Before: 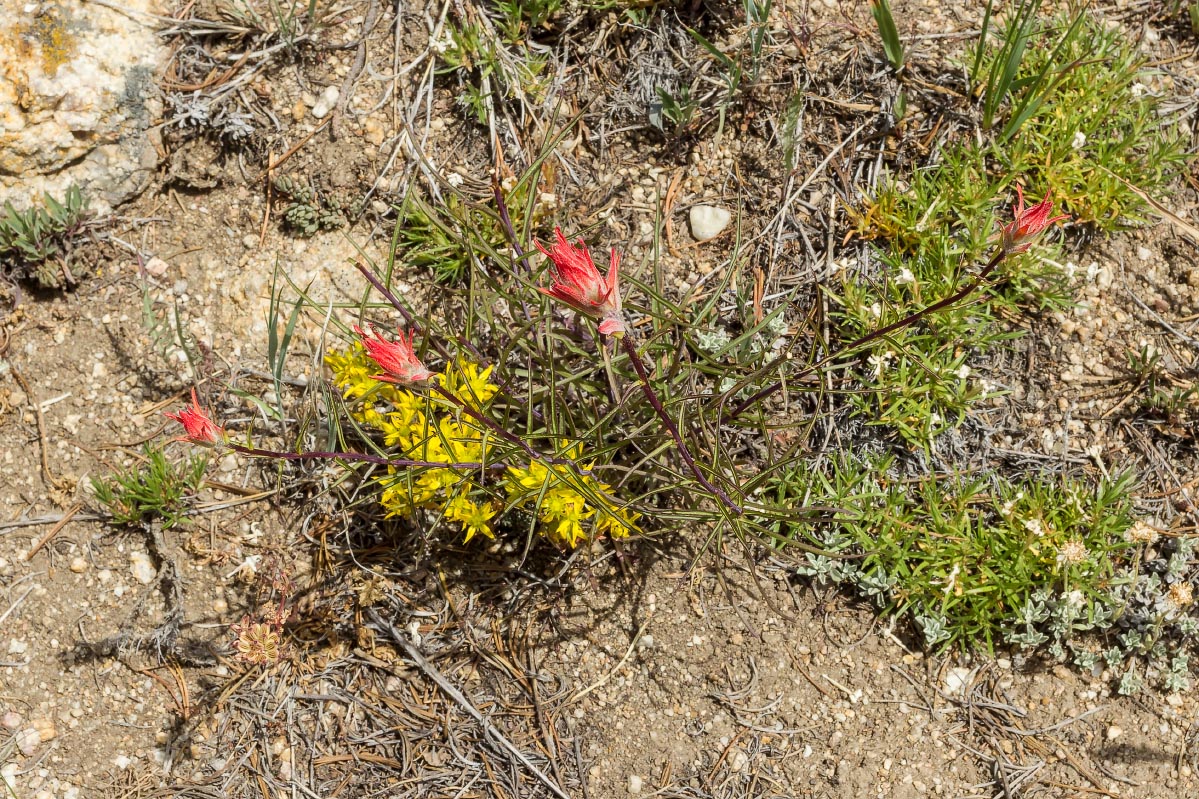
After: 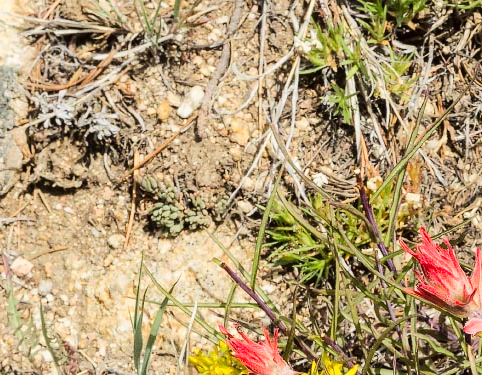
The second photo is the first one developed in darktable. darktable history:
crop and rotate: left 11.26%, top 0.062%, right 48.471%, bottom 52.974%
tone curve: curves: ch0 [(0, 0) (0.003, 0.014) (0.011, 0.017) (0.025, 0.023) (0.044, 0.035) (0.069, 0.04) (0.1, 0.062) (0.136, 0.099) (0.177, 0.152) (0.224, 0.214) (0.277, 0.291) (0.335, 0.383) (0.399, 0.487) (0.468, 0.581) (0.543, 0.662) (0.623, 0.738) (0.709, 0.802) (0.801, 0.871) (0.898, 0.936) (1, 1)], color space Lab, linked channels, preserve colors none
